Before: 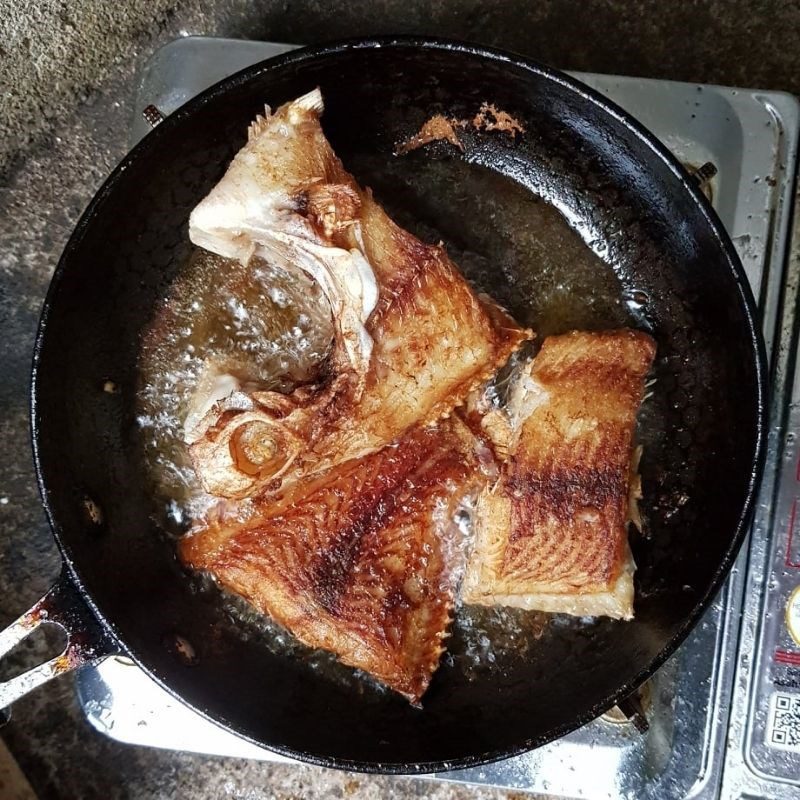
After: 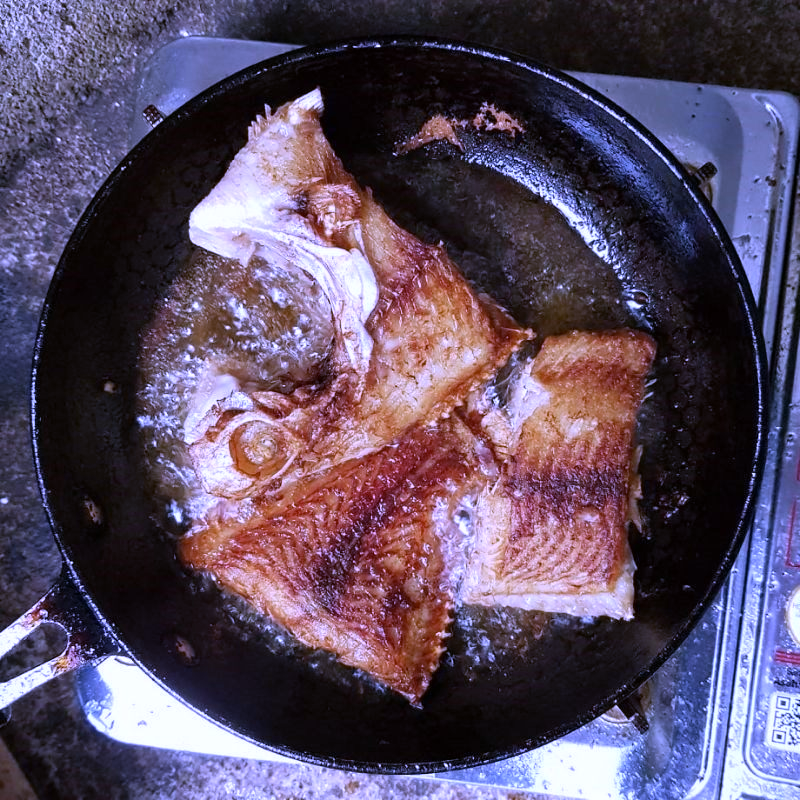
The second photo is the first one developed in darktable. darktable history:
exposure: compensate highlight preservation false
white balance: red 0.98, blue 1.61
